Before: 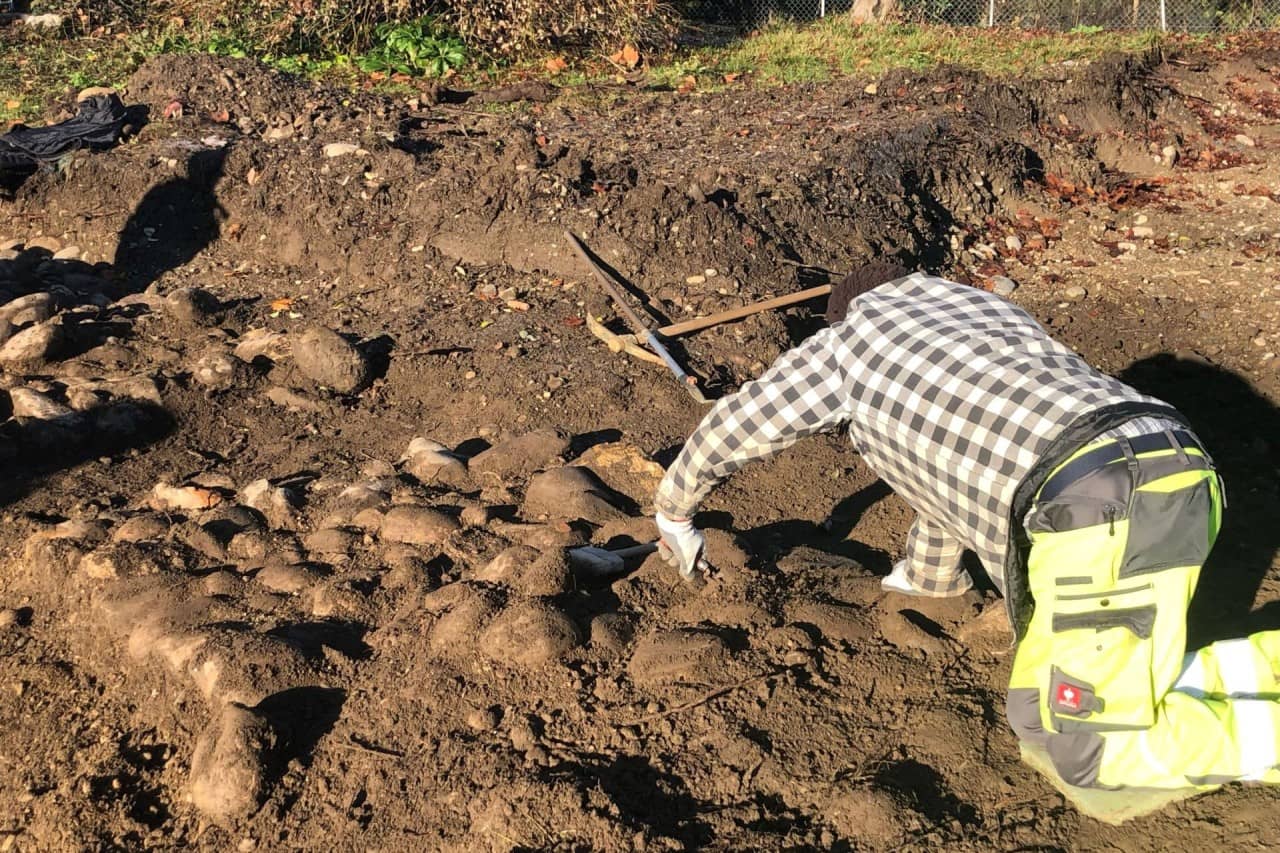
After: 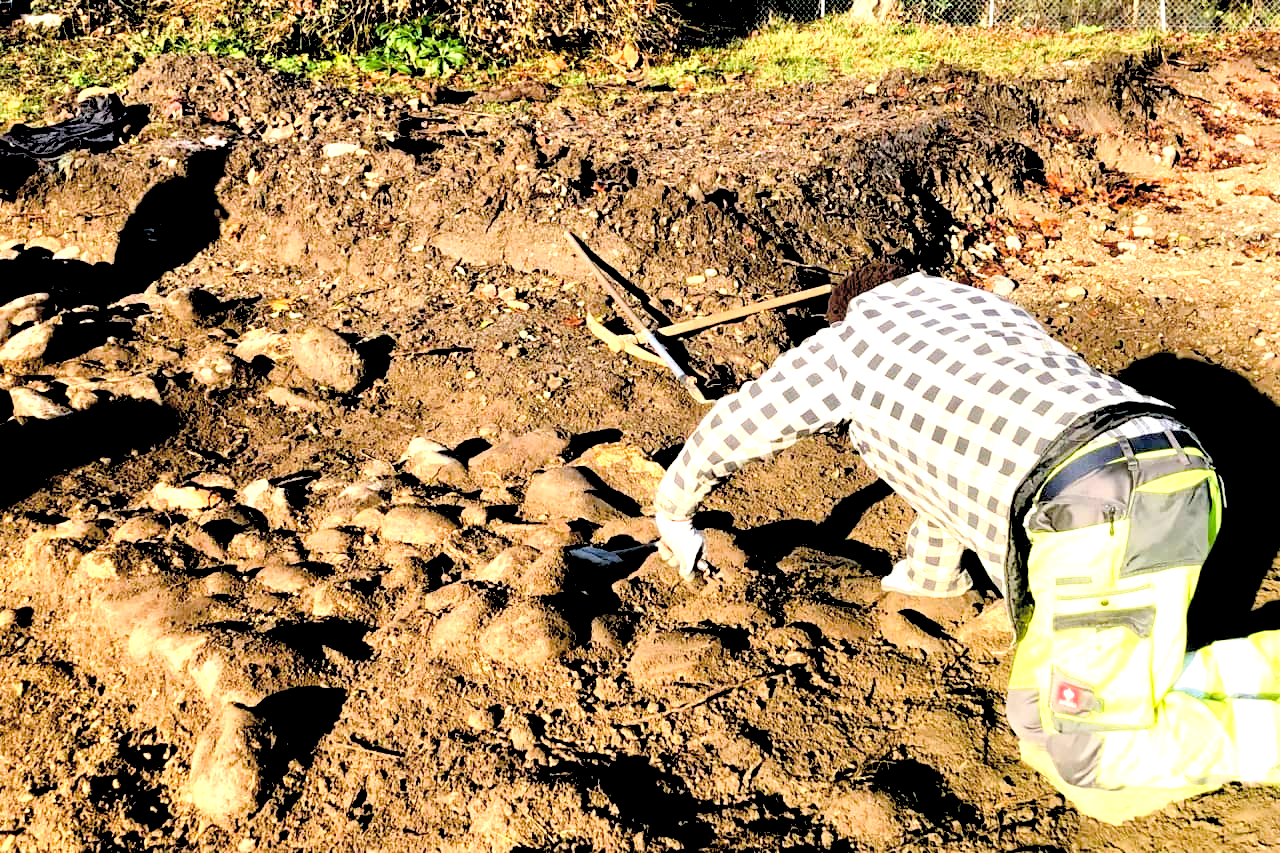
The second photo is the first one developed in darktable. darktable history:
tone equalizer: -8 EV -0.788 EV, -7 EV -0.734 EV, -6 EV -0.589 EV, -5 EV -0.417 EV, -3 EV 0.385 EV, -2 EV 0.6 EV, -1 EV 0.691 EV, +0 EV 0.726 EV, edges refinement/feathering 500, mask exposure compensation -1.57 EV, preserve details no
color balance rgb: perceptual saturation grading › global saturation 20%, perceptual saturation grading › highlights -25.874%, perceptual saturation grading › shadows 25.481%
exposure: black level correction 0.041, exposure 0.498 EV, compensate highlight preservation false
contrast brightness saturation: brightness 0.287
